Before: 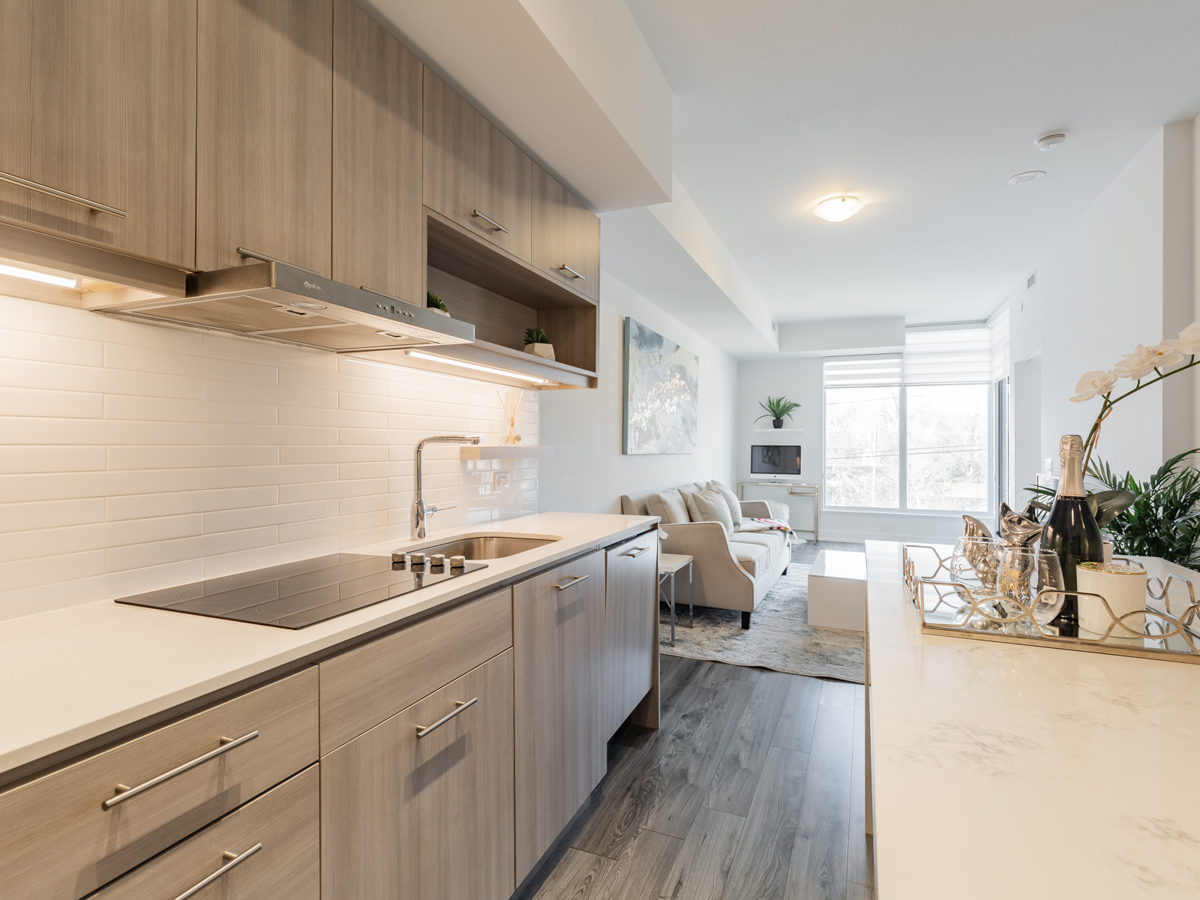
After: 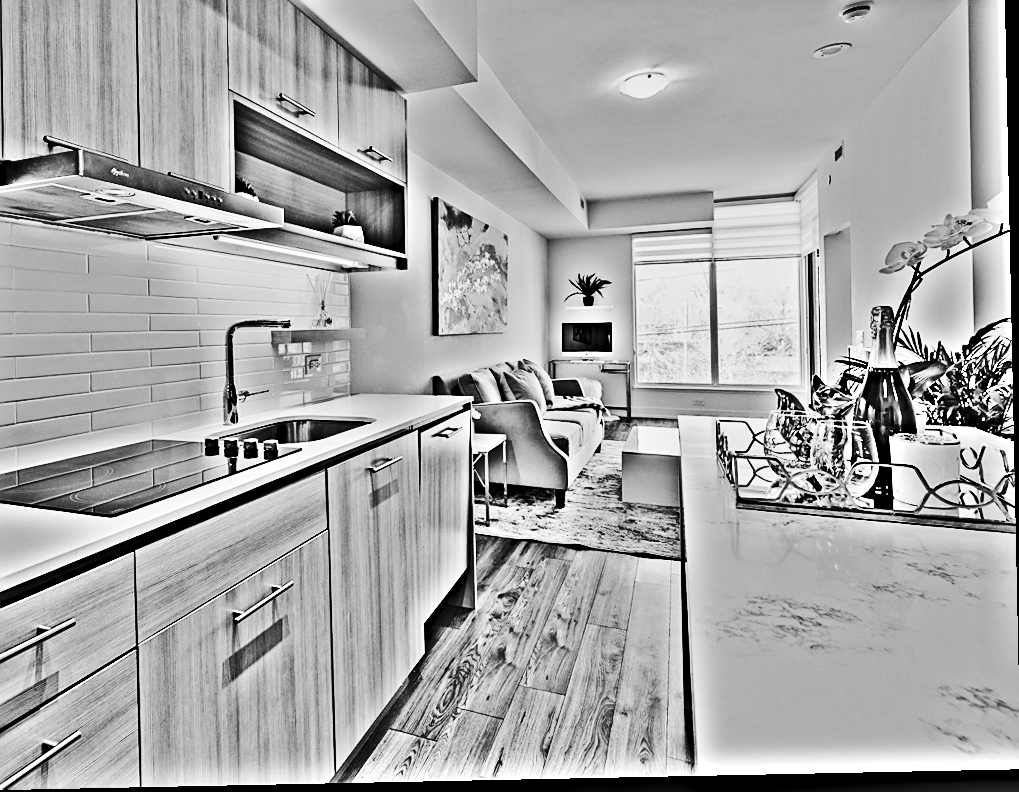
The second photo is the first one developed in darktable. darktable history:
exposure: black level correction 0.001, exposure 0.5 EV, compensate exposure bias true, compensate highlight preservation false
highpass: on, module defaults
crop: left 16.315%, top 14.246%
contrast brightness saturation: contrast 0.28
rgb curve: curves: ch0 [(0, 0) (0.284, 0.292) (0.505, 0.644) (1, 1)]; ch1 [(0, 0) (0.284, 0.292) (0.505, 0.644) (1, 1)]; ch2 [(0, 0) (0.284, 0.292) (0.505, 0.644) (1, 1)], compensate middle gray true
sharpen: on, module defaults
rotate and perspective: rotation -1.17°, automatic cropping off
